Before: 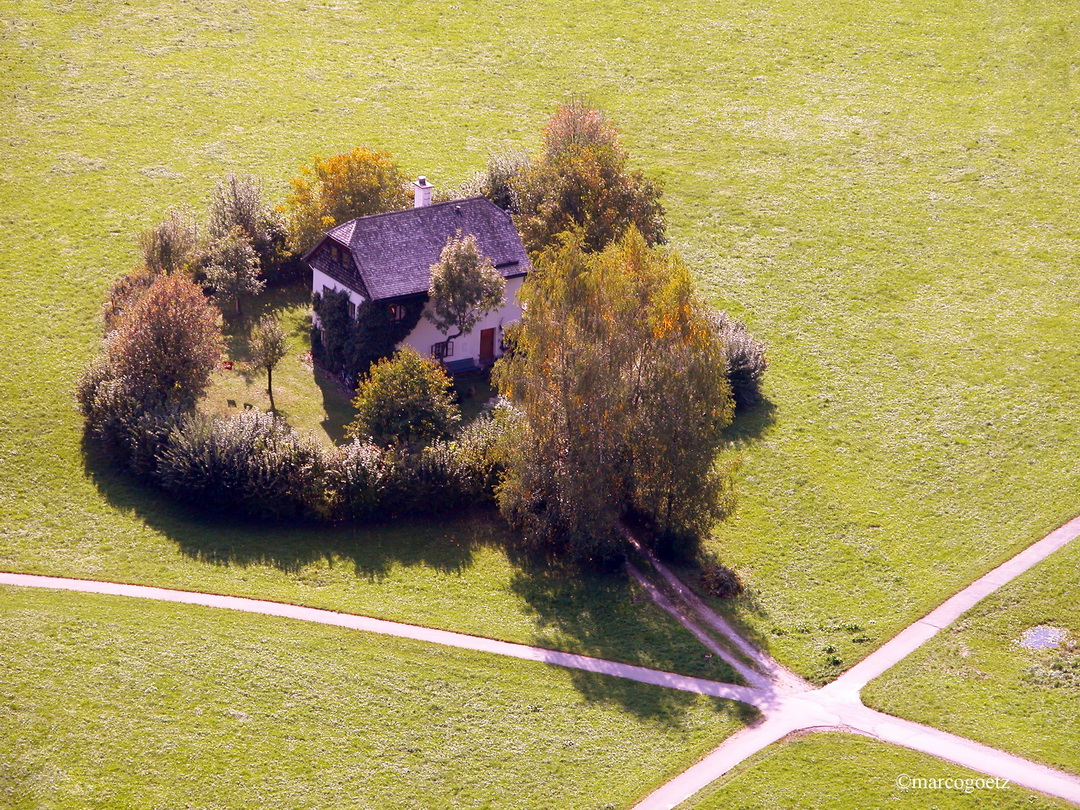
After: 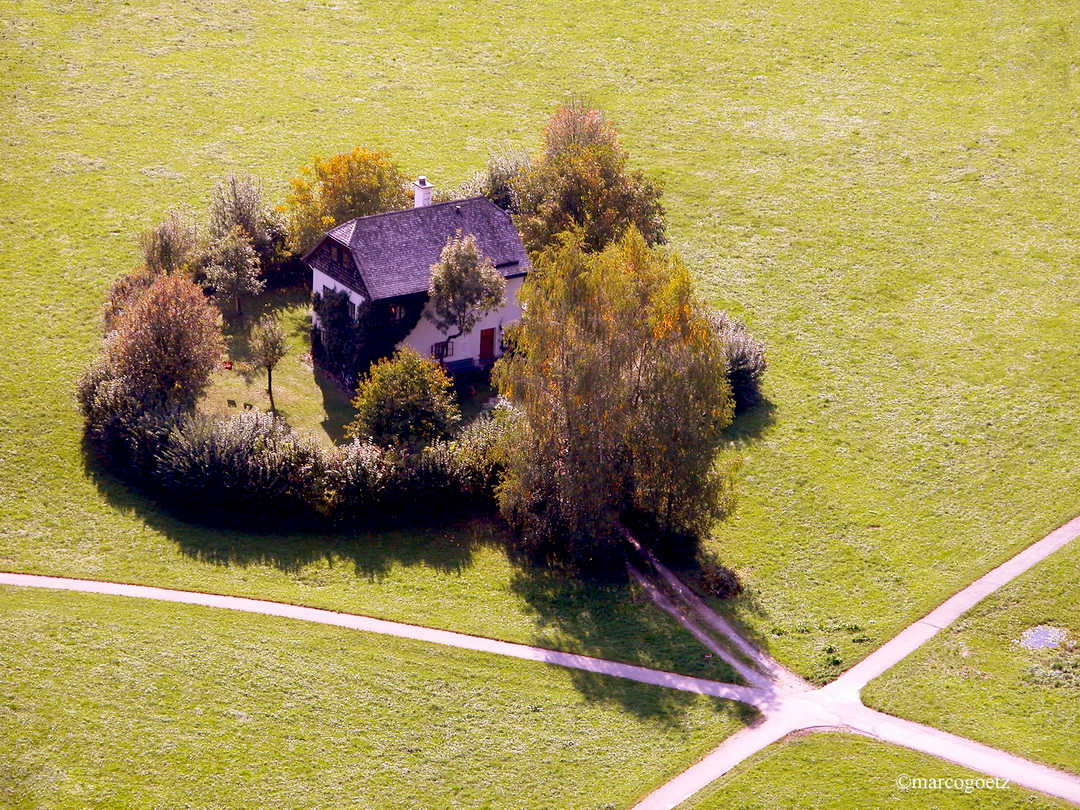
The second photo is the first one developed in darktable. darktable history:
exposure: black level correction 0.01, exposure 0.007 EV, compensate highlight preservation false
